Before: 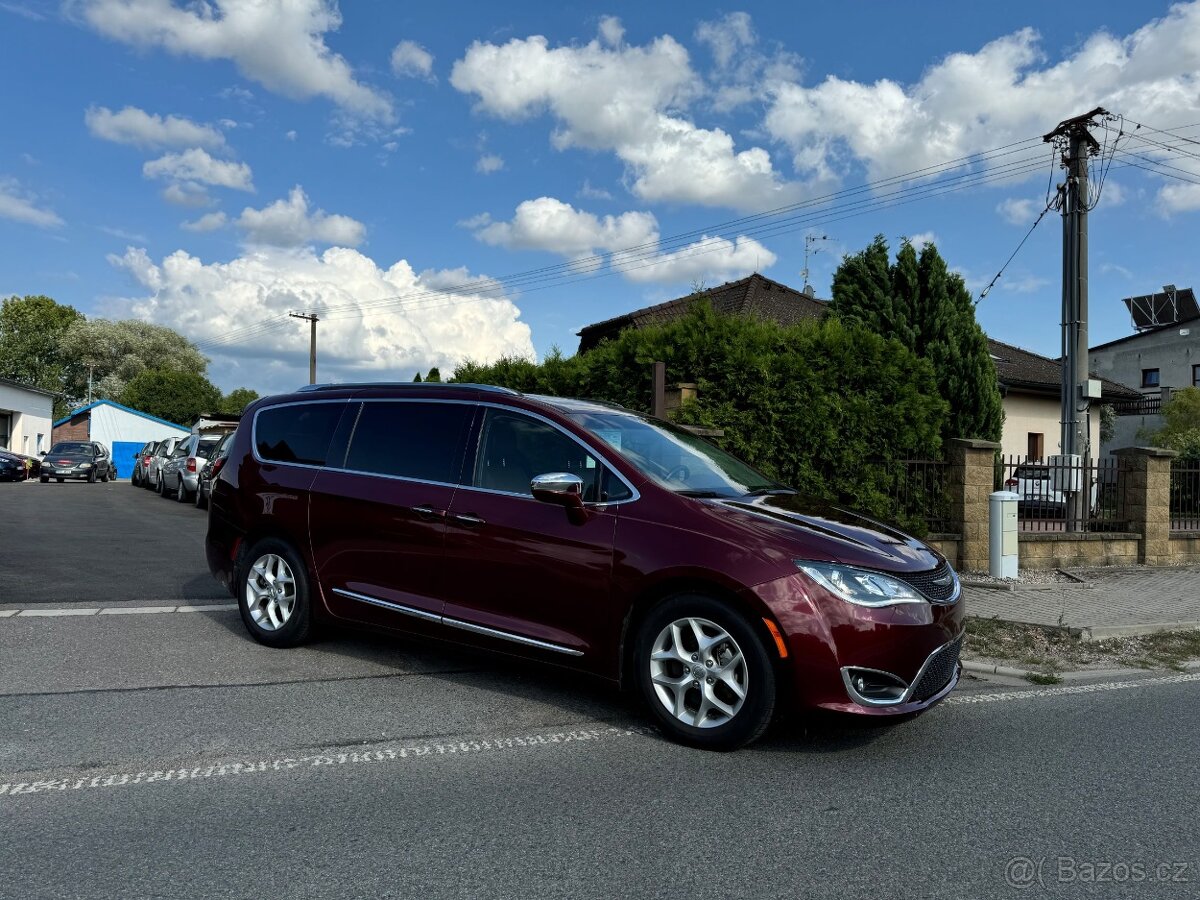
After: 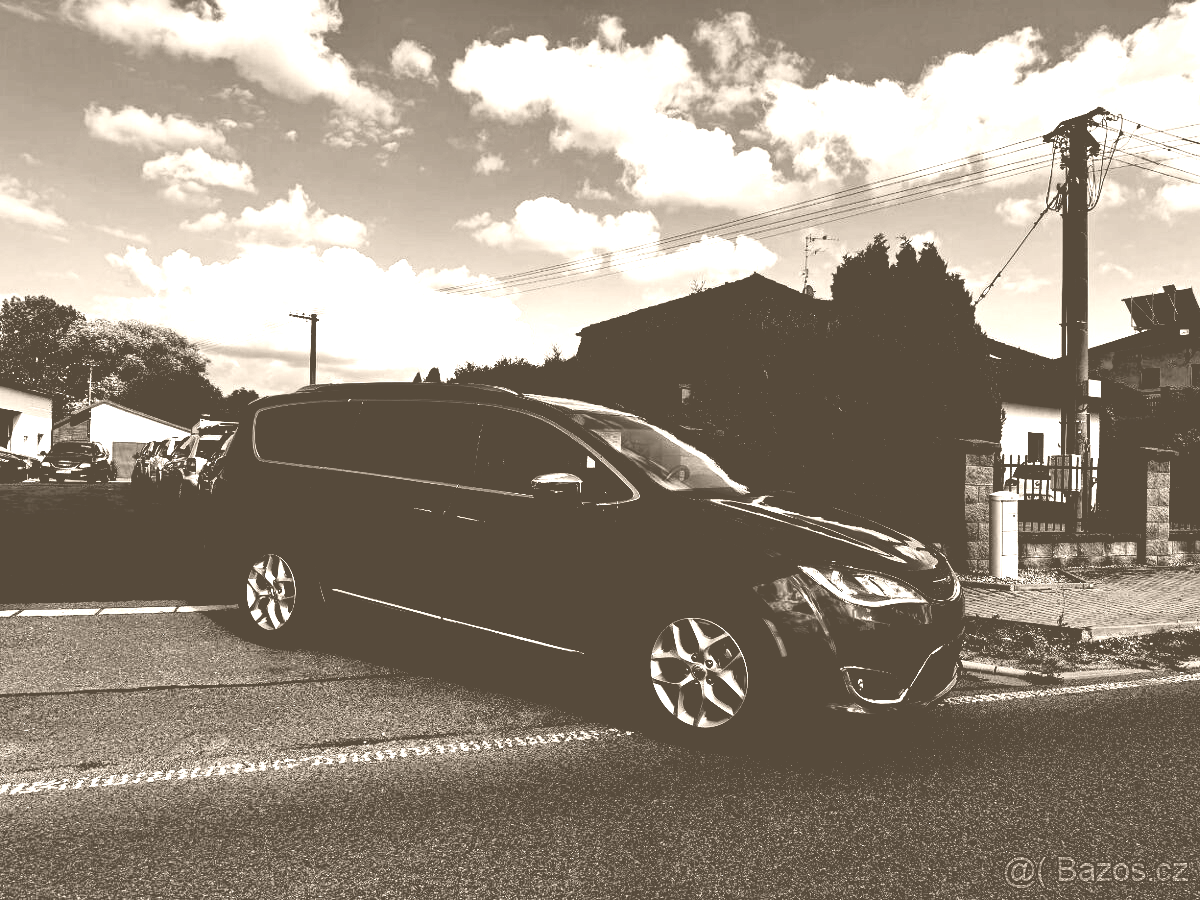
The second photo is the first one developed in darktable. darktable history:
contrast brightness saturation: contrast 0.1, saturation -0.3
exposure: black level correction 0.1, exposure -0.092 EV, compensate highlight preservation false
color balance rgb: global offset › luminance 0.71%, perceptual saturation grading › global saturation -11.5%, perceptual brilliance grading › highlights 17.77%, perceptual brilliance grading › mid-tones 31.71%, perceptual brilliance grading › shadows -31.01%, global vibrance 50%
colorize: hue 34.49°, saturation 35.33%, source mix 100%, version 1
